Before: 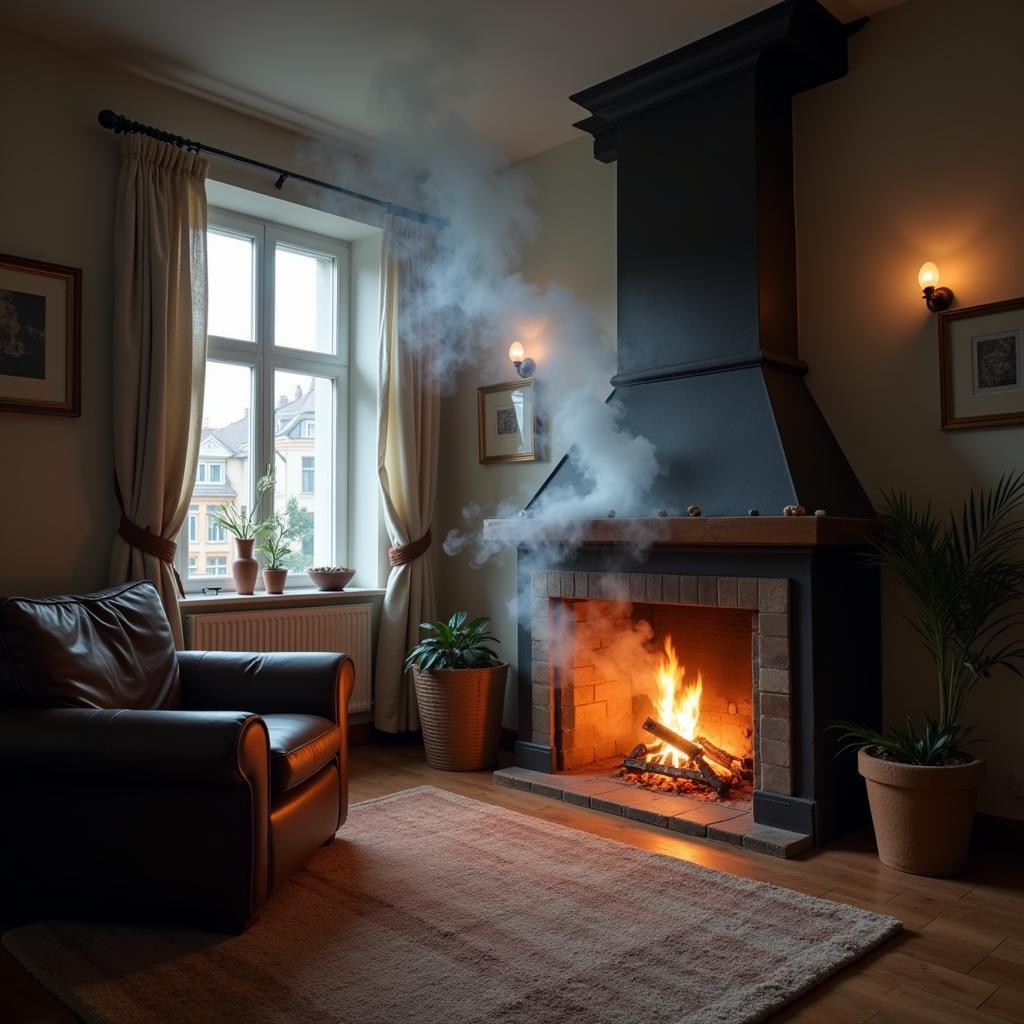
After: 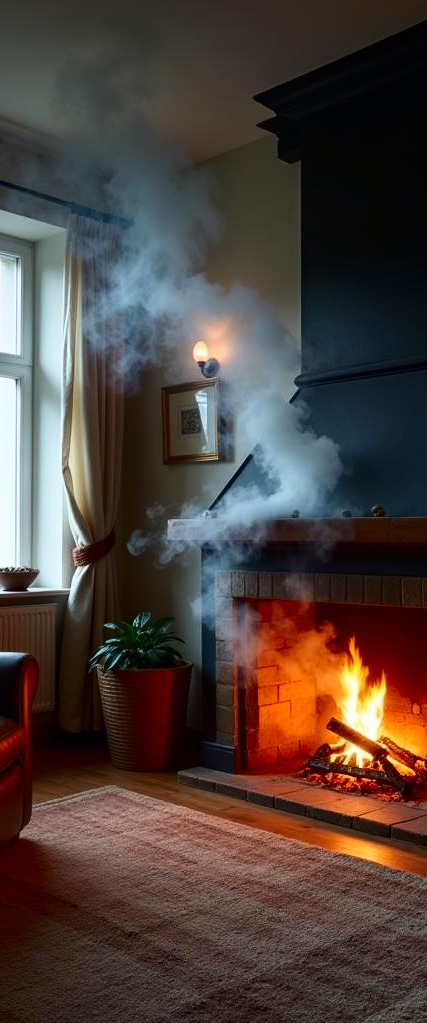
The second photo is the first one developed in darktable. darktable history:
crop: left 30.917%, right 27.373%
contrast brightness saturation: contrast 0.212, brightness -0.111, saturation 0.205
